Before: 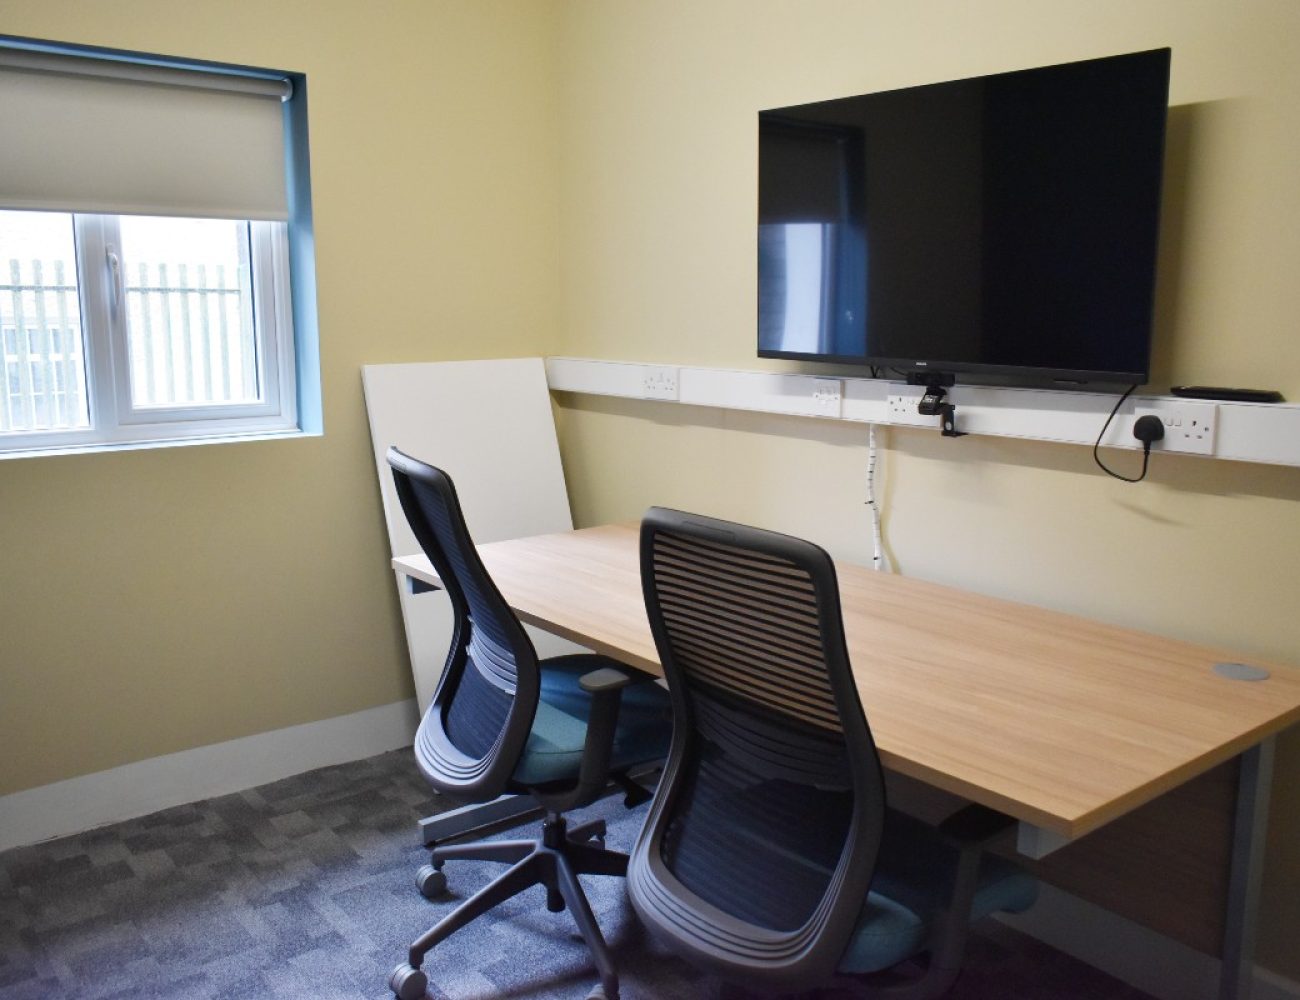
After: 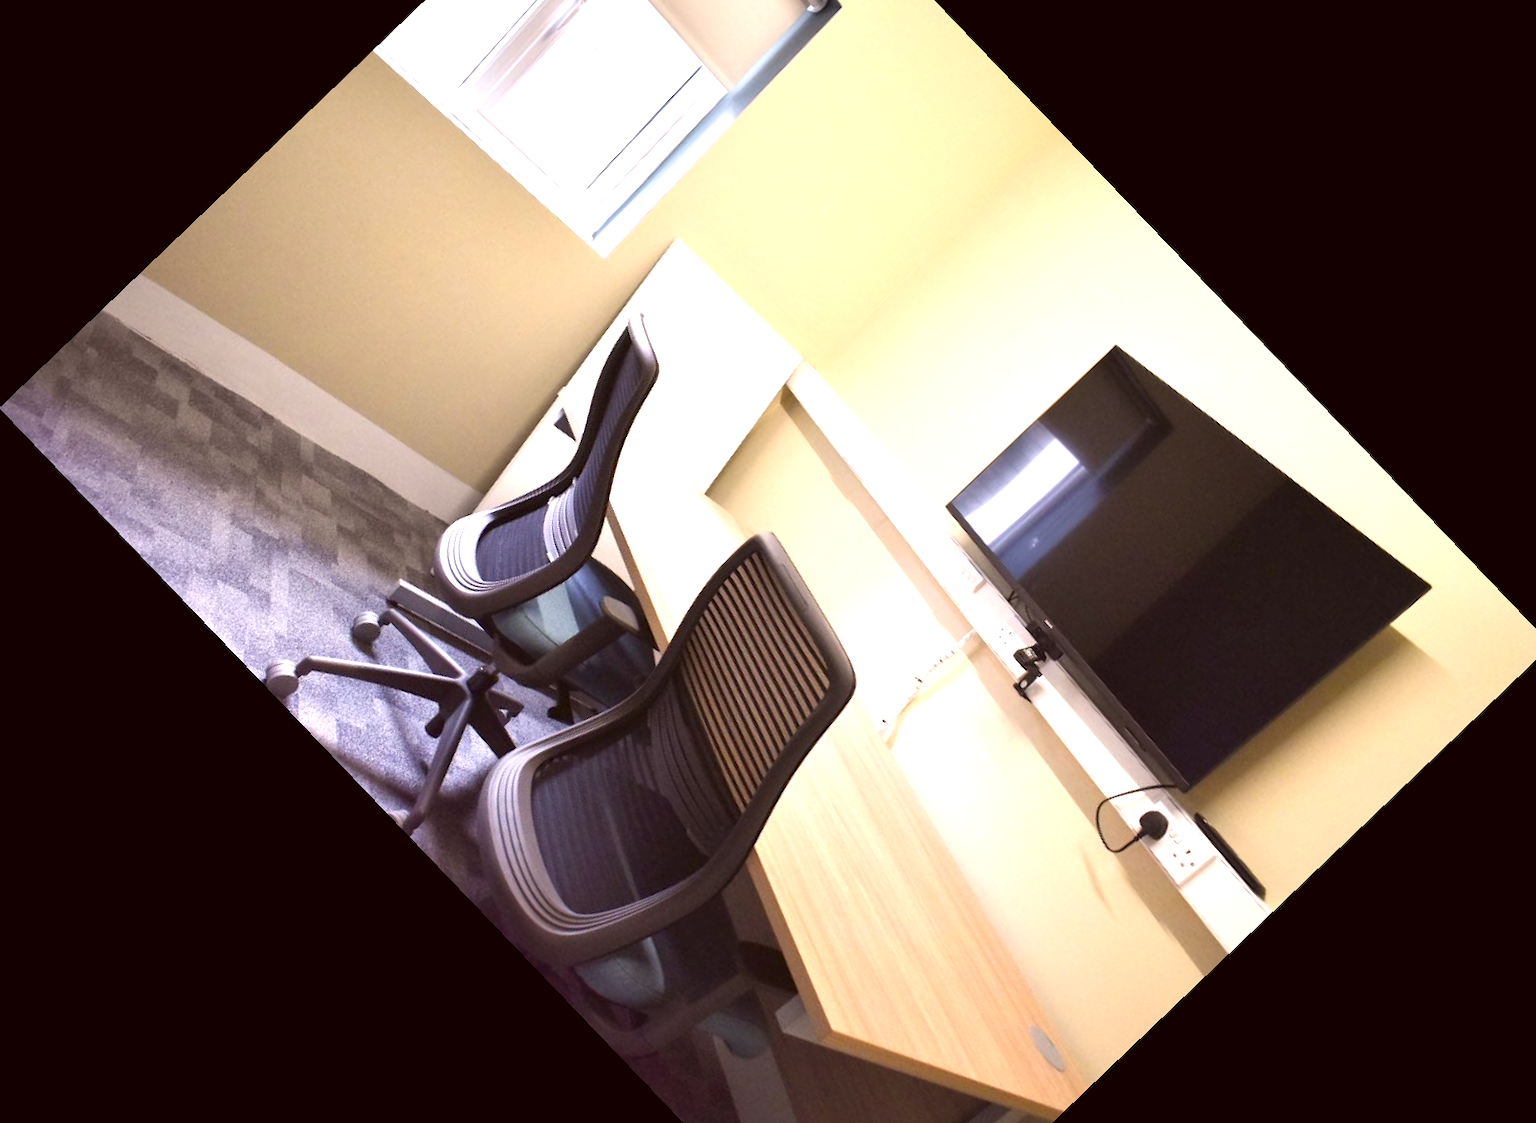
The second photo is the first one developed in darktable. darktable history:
crop and rotate: angle -46.26°, top 16.234%, right 0.912%, bottom 11.704%
color correction: highlights a* 10.21, highlights b* 9.79, shadows a* 8.61, shadows b* 7.88, saturation 0.8
exposure: black level correction 0, exposure 1.2 EV, compensate exposure bias true, compensate highlight preservation false
